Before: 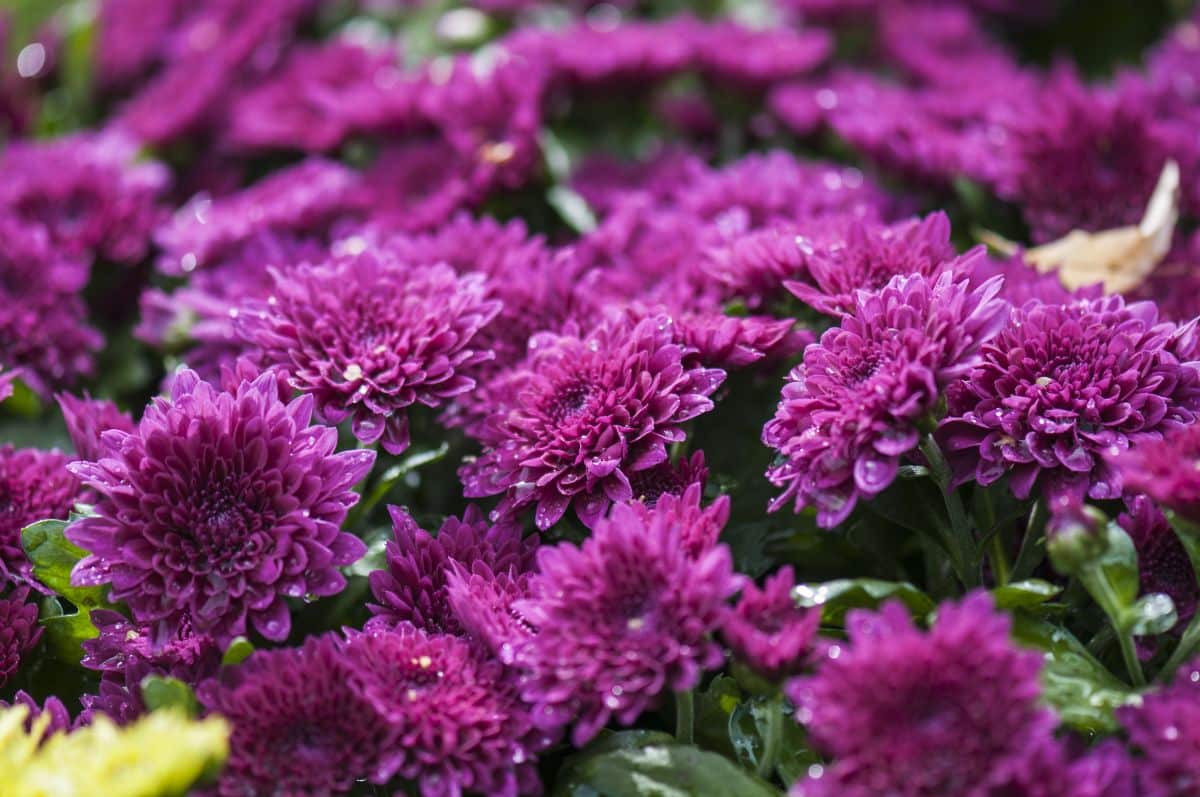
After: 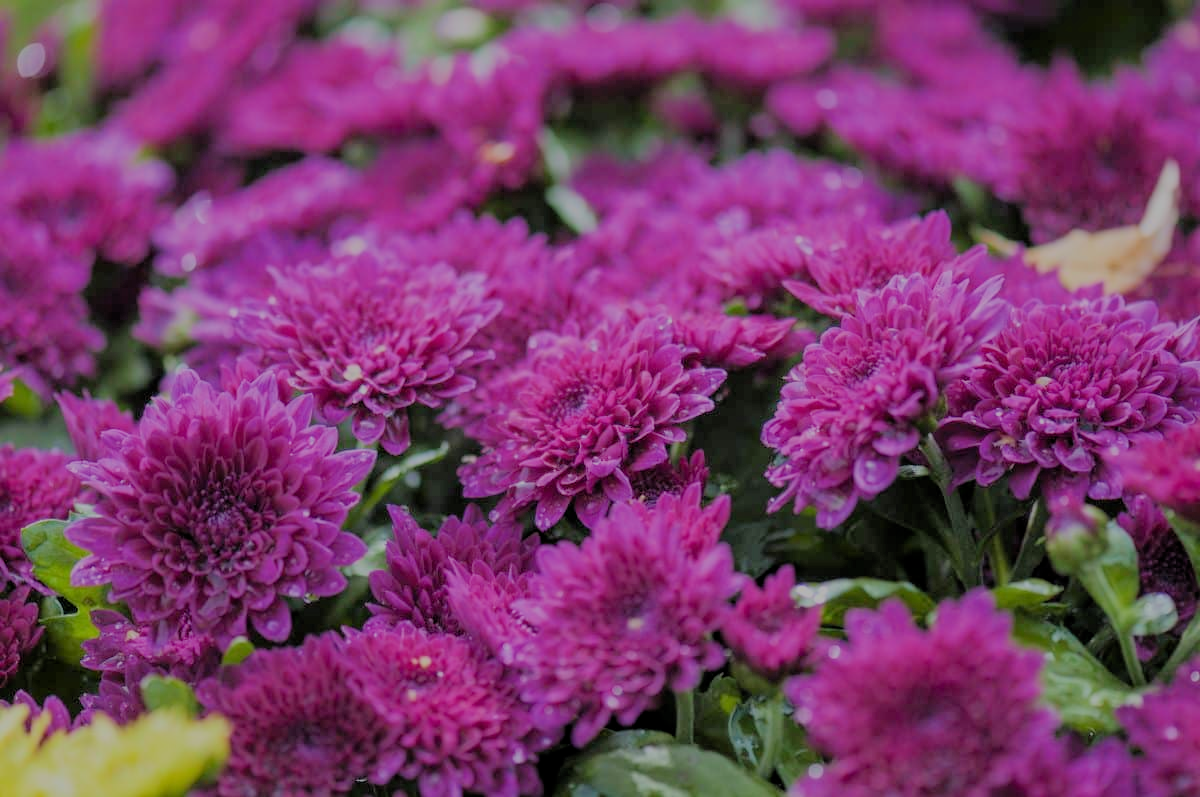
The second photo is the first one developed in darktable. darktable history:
filmic rgb: black relative exposure -8 EV, white relative exposure 8.02 EV, threshold 6 EV, target black luminance 0%, hardness 2.46, latitude 76.23%, contrast 0.568, shadows ↔ highlights balance 0.015%, color science v4 (2020), enable highlight reconstruction true
tone equalizer: -8 EV -0.411 EV, -7 EV -0.358 EV, -6 EV -0.352 EV, -5 EV -0.256 EV, -3 EV 0.244 EV, -2 EV 0.33 EV, -1 EV 0.378 EV, +0 EV 0.407 EV
